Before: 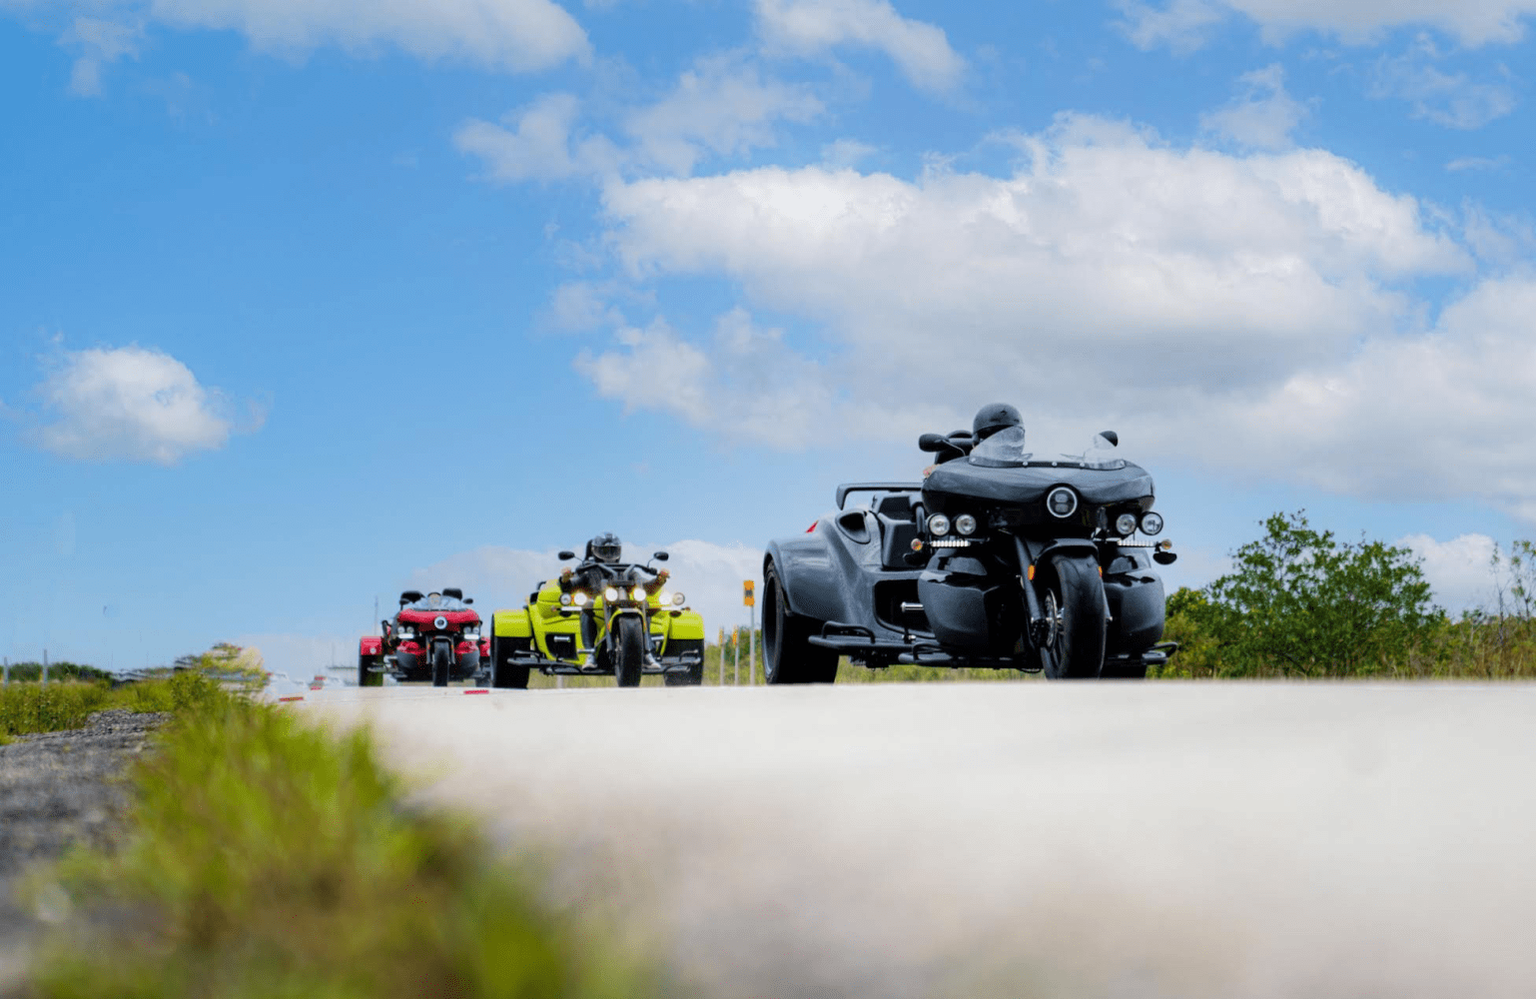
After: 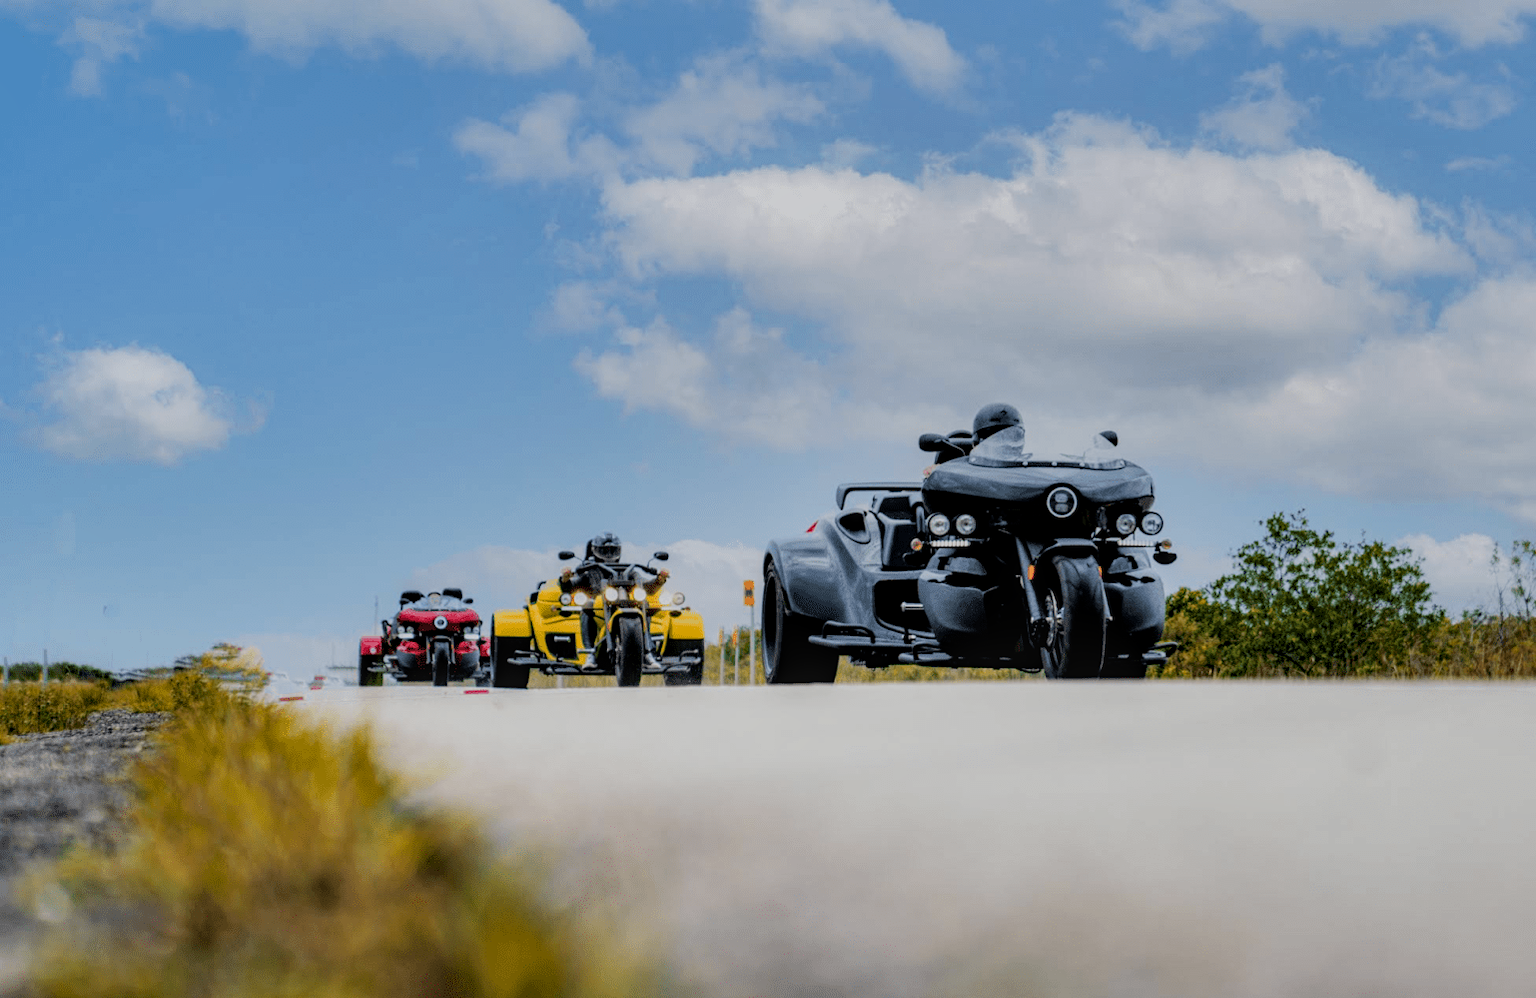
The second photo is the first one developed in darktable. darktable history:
local contrast: on, module defaults
shadows and highlights: soften with gaussian
filmic rgb: black relative exposure -7.65 EV, white relative exposure 4.56 EV, hardness 3.61, contrast 1.05
color zones: curves: ch2 [(0, 0.5) (0.143, 0.5) (0.286, 0.416) (0.429, 0.5) (0.571, 0.5) (0.714, 0.5) (0.857, 0.5) (1, 0.5)]
